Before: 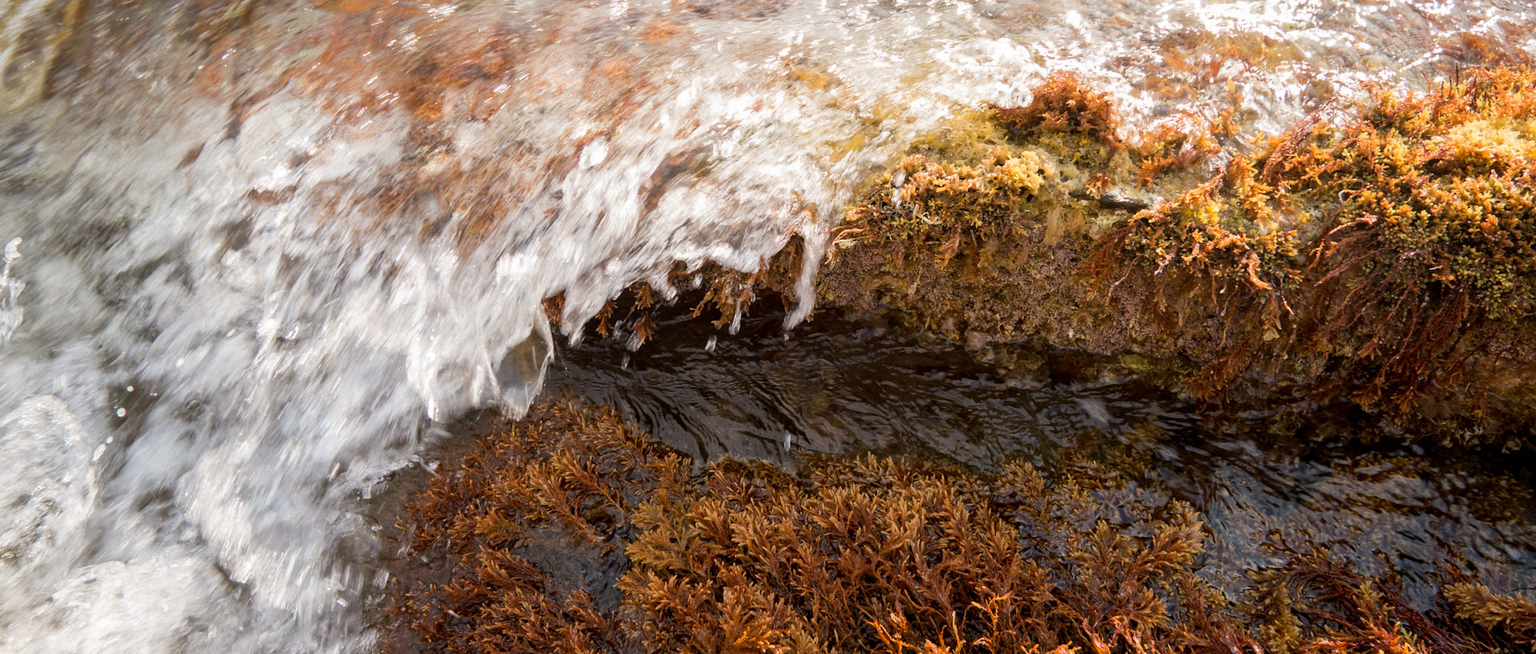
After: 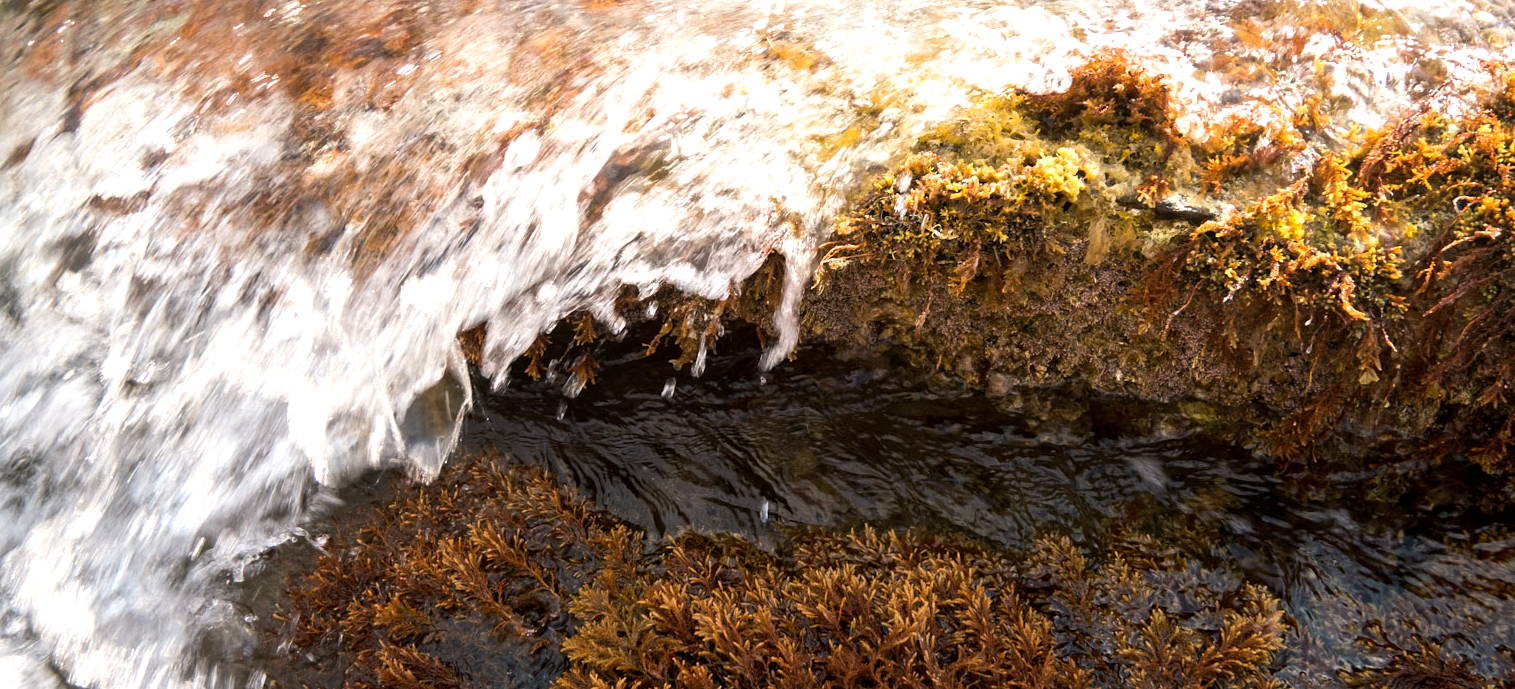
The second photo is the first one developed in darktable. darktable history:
color balance rgb: shadows lift › chroma 2.001%, shadows lift › hue 214.89°, power › hue 74.61°, perceptual saturation grading › global saturation 0.353%, perceptual brilliance grading › global brilliance 15.564%, perceptual brilliance grading › shadows -35.639%, global vibrance 20%
crop: left 11.469%, top 5.077%, right 9.604%, bottom 10.536%
